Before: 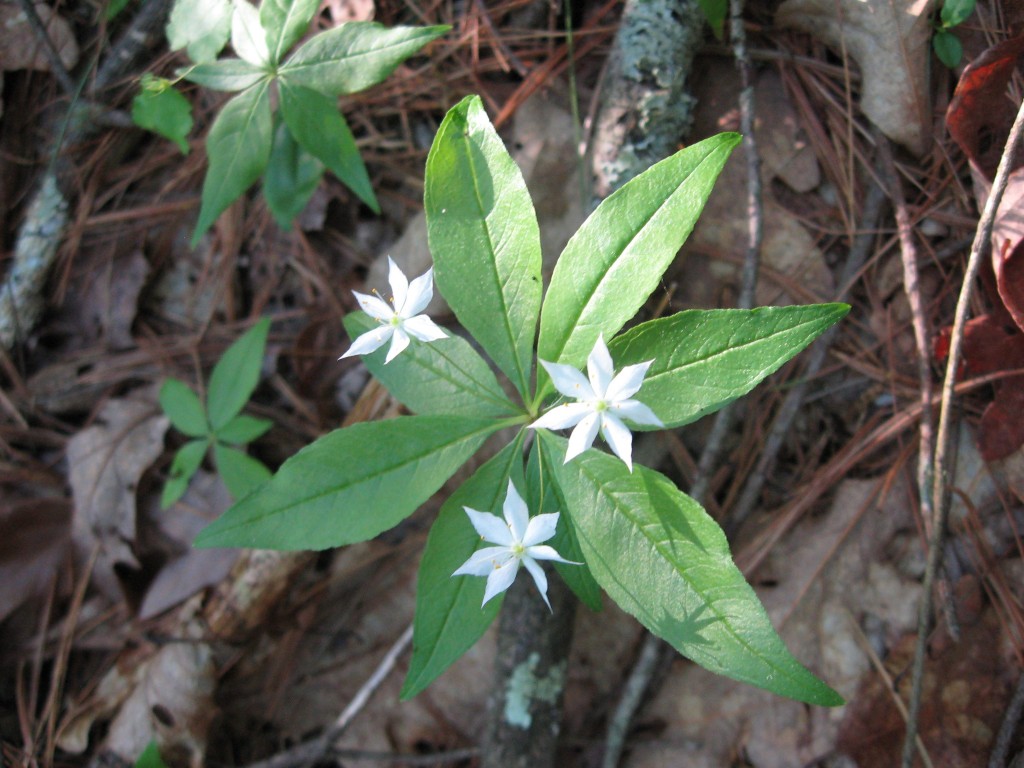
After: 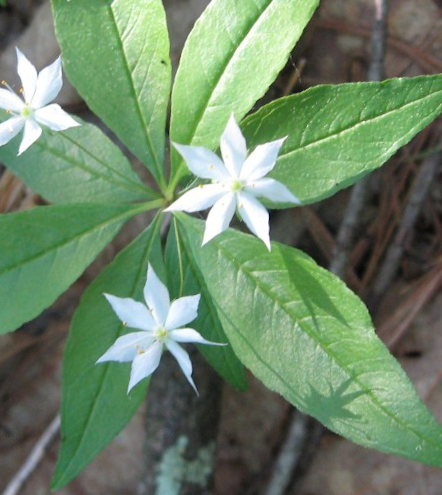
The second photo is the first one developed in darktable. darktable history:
crop: left 35.432%, top 26.233%, right 20.145%, bottom 3.432%
rotate and perspective: rotation -3°, crop left 0.031, crop right 0.968, crop top 0.07, crop bottom 0.93
